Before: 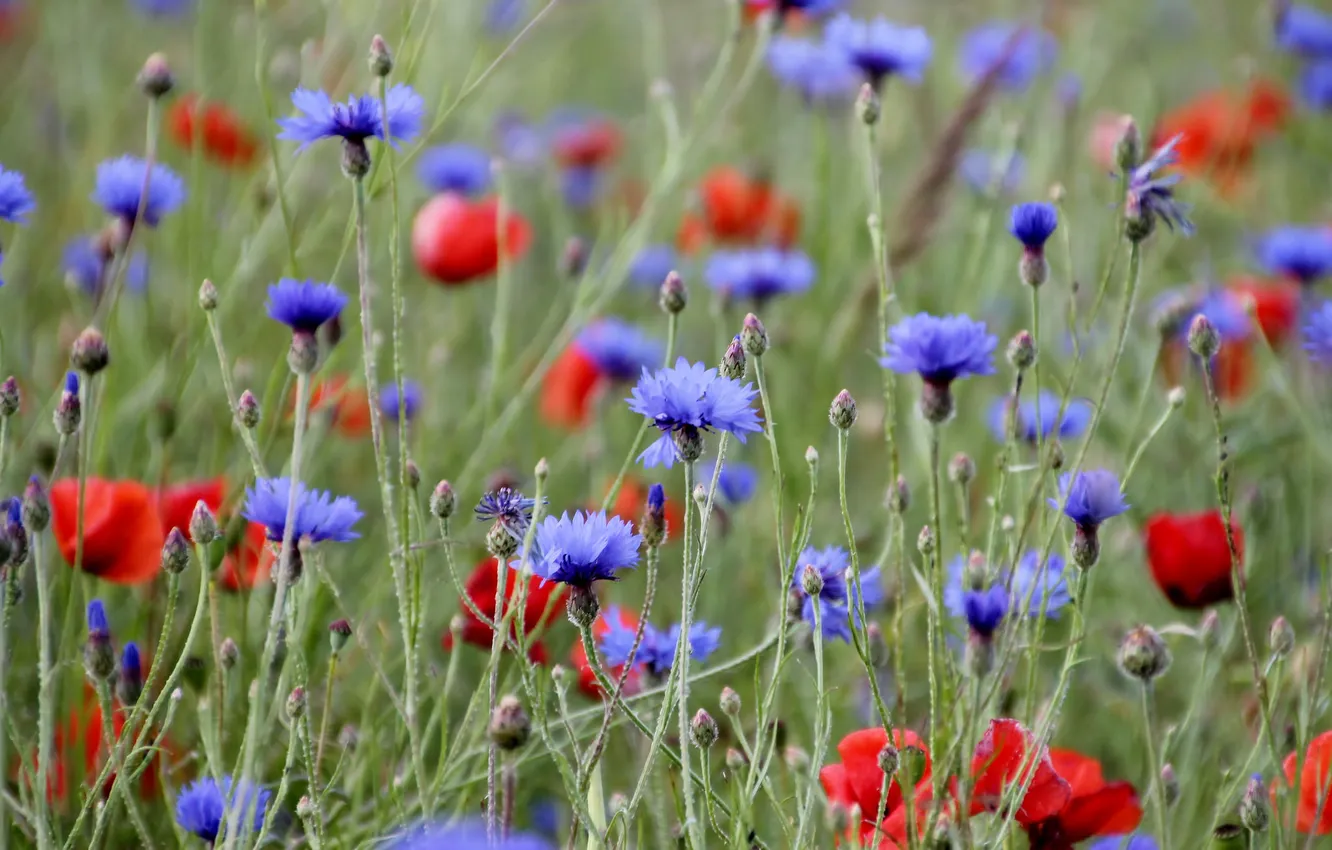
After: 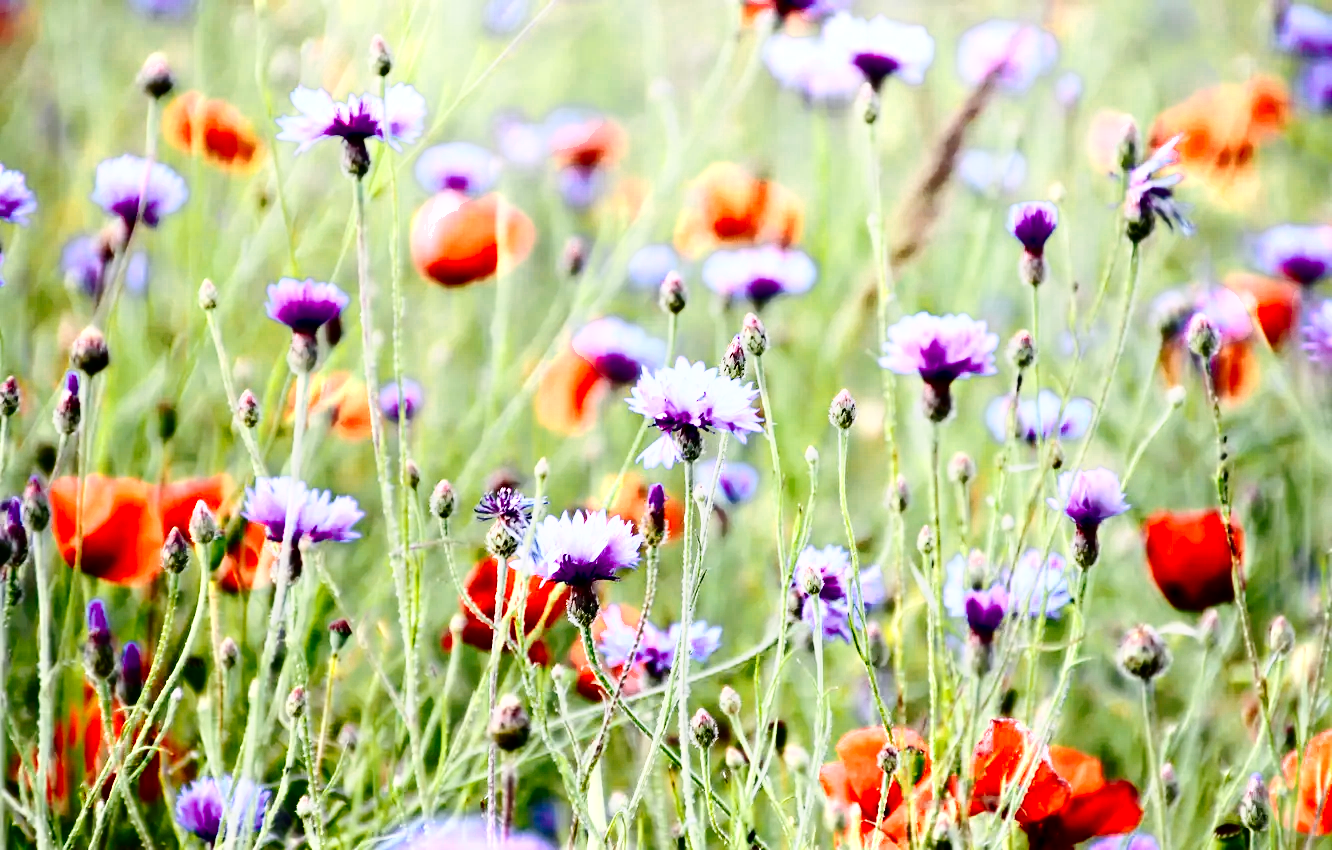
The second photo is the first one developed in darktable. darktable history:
contrast brightness saturation: contrast 0.211, brightness -0.107, saturation 0.21
color zones: curves: ch0 [(0.018, 0.548) (0.224, 0.64) (0.425, 0.447) (0.675, 0.575) (0.732, 0.579)]; ch1 [(0.066, 0.487) (0.25, 0.5) (0.404, 0.43) (0.75, 0.421) (0.956, 0.421)]; ch2 [(0.044, 0.561) (0.215, 0.465) (0.399, 0.544) (0.465, 0.548) (0.614, 0.447) (0.724, 0.43) (0.882, 0.623) (0.956, 0.632)]
shadows and highlights: shadows -64.03, white point adjustment -5.15, highlights 62.08
base curve: curves: ch0 [(0, 0) (0.028, 0.03) (0.121, 0.232) (0.46, 0.748) (0.859, 0.968) (1, 1)], preserve colors none
